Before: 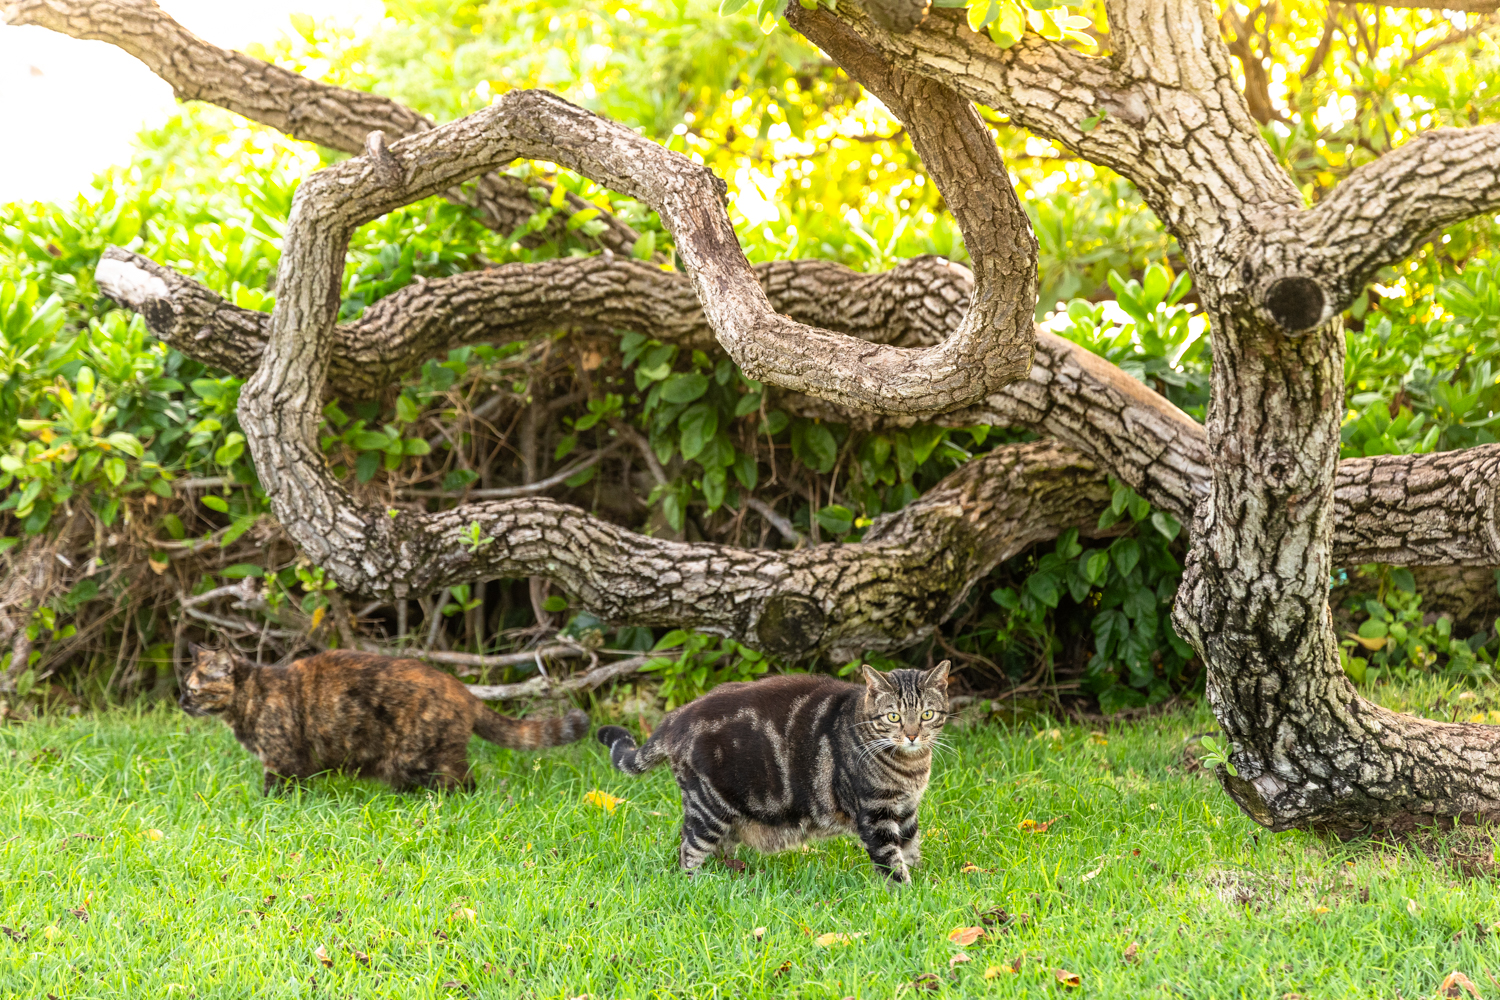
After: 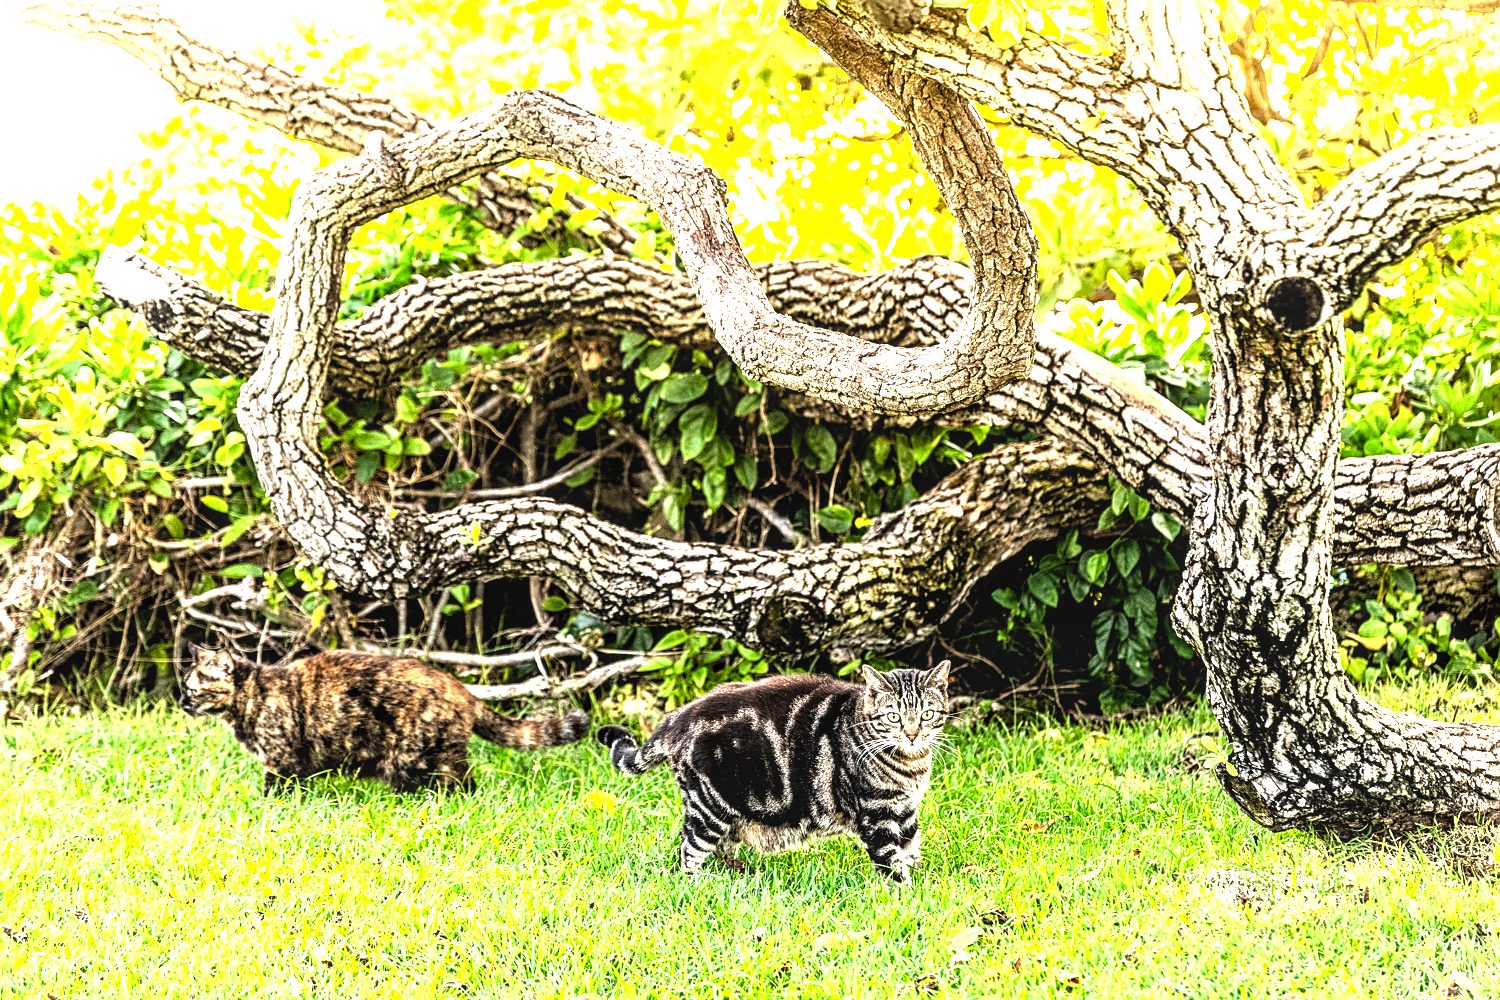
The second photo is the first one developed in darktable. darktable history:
levels: levels [0.012, 0.367, 0.697]
filmic rgb: middle gray luminance 10%, black relative exposure -8.6 EV, white relative exposure 3.27 EV, target black luminance 0%, hardness 5.2, latitude 44.6%, contrast 1.31, highlights saturation mix 4.59%, shadows ↔ highlights balance 24.12%, iterations of high-quality reconstruction 0
sharpen: on, module defaults
local contrast: detail 130%
contrast brightness saturation: contrast 0.079, saturation 0.019
